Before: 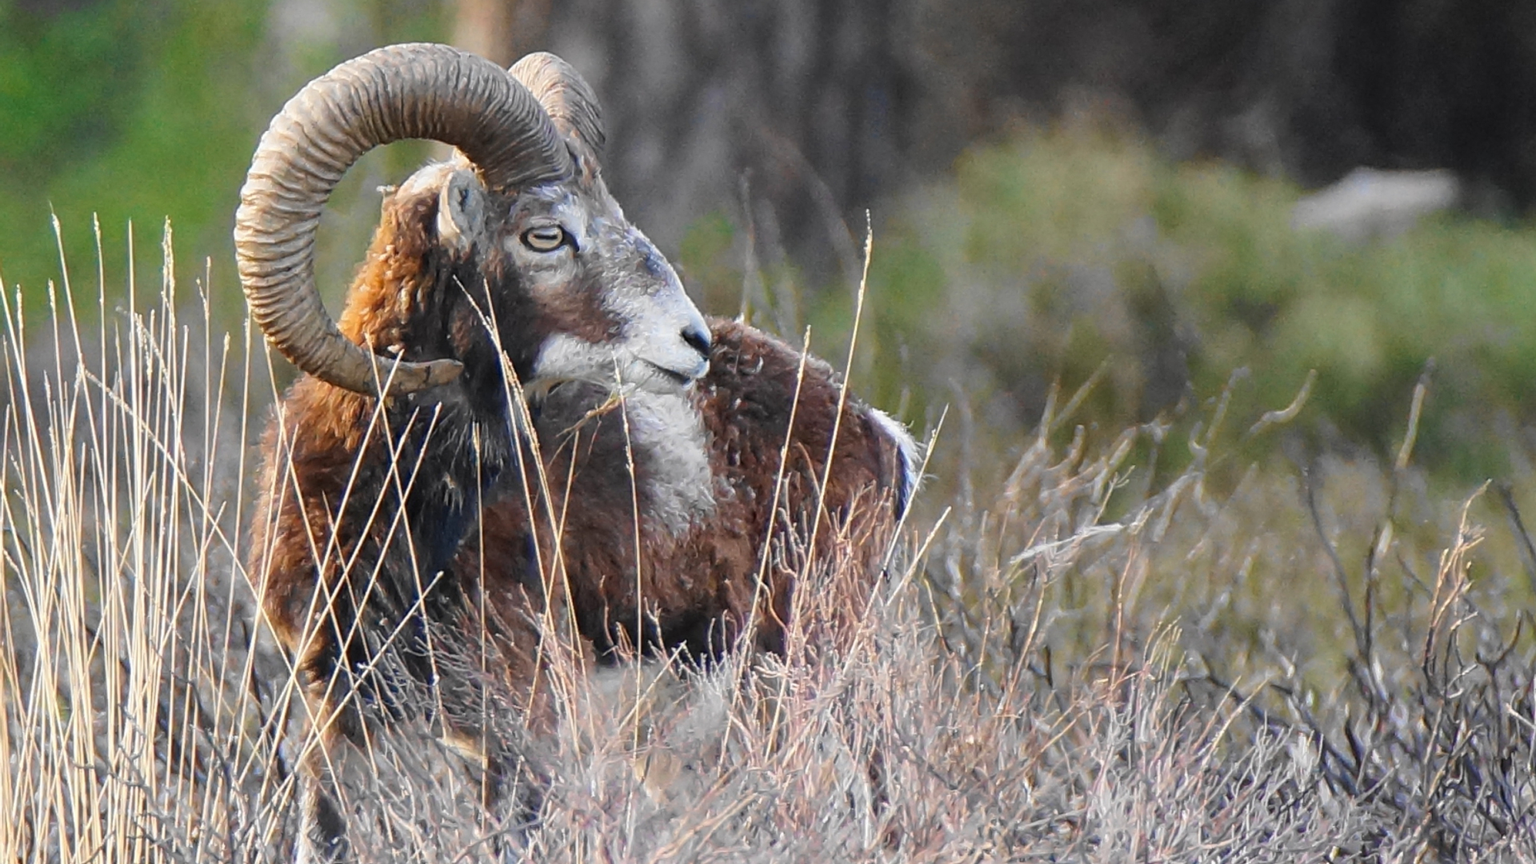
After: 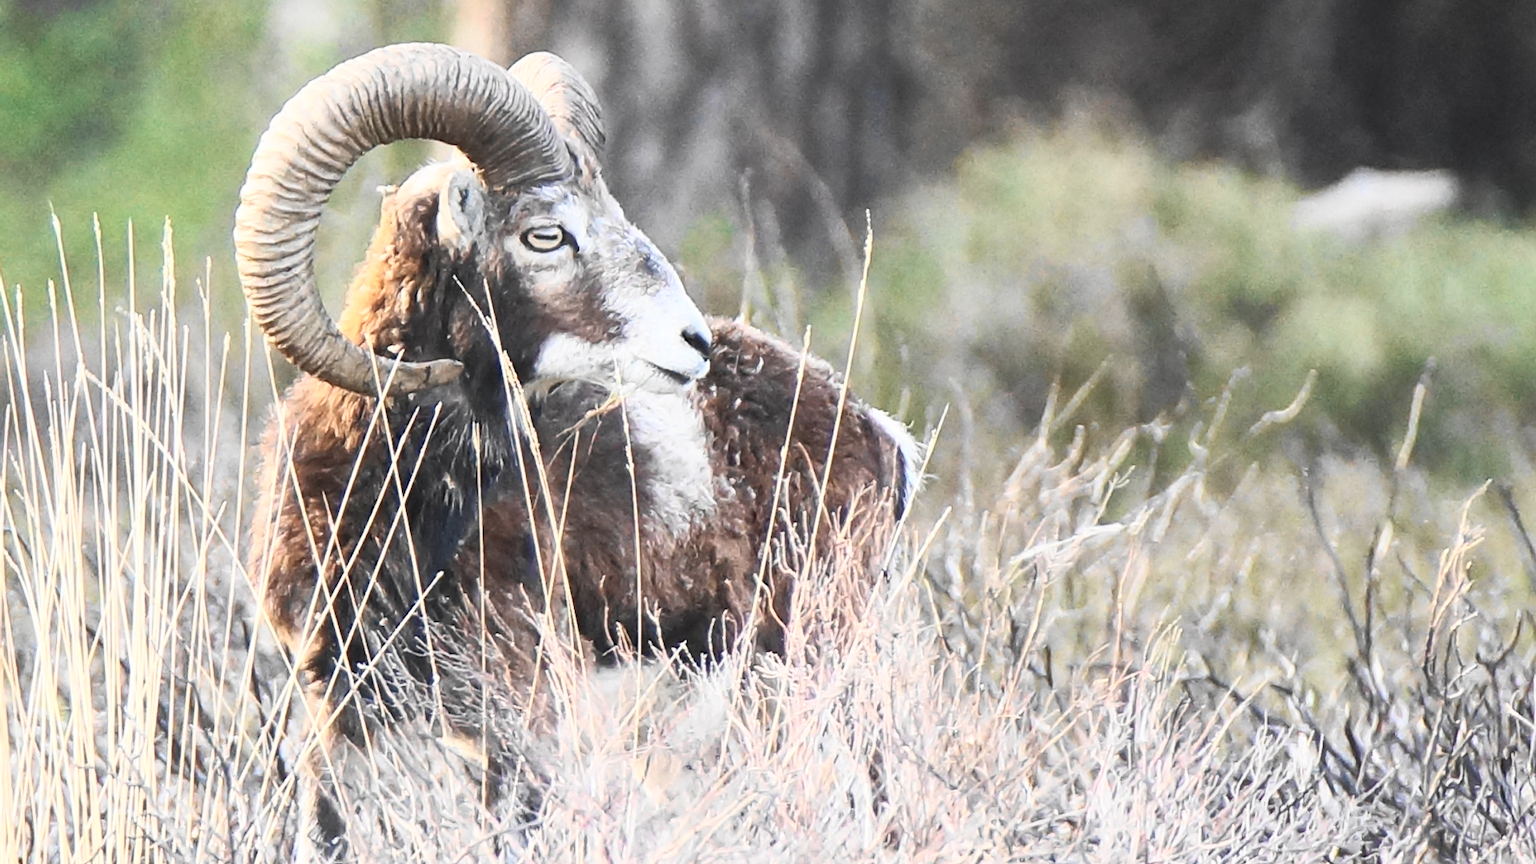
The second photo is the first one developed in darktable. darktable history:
contrast brightness saturation: contrast 0.43, brightness 0.56, saturation -0.19
tone equalizer: on, module defaults
